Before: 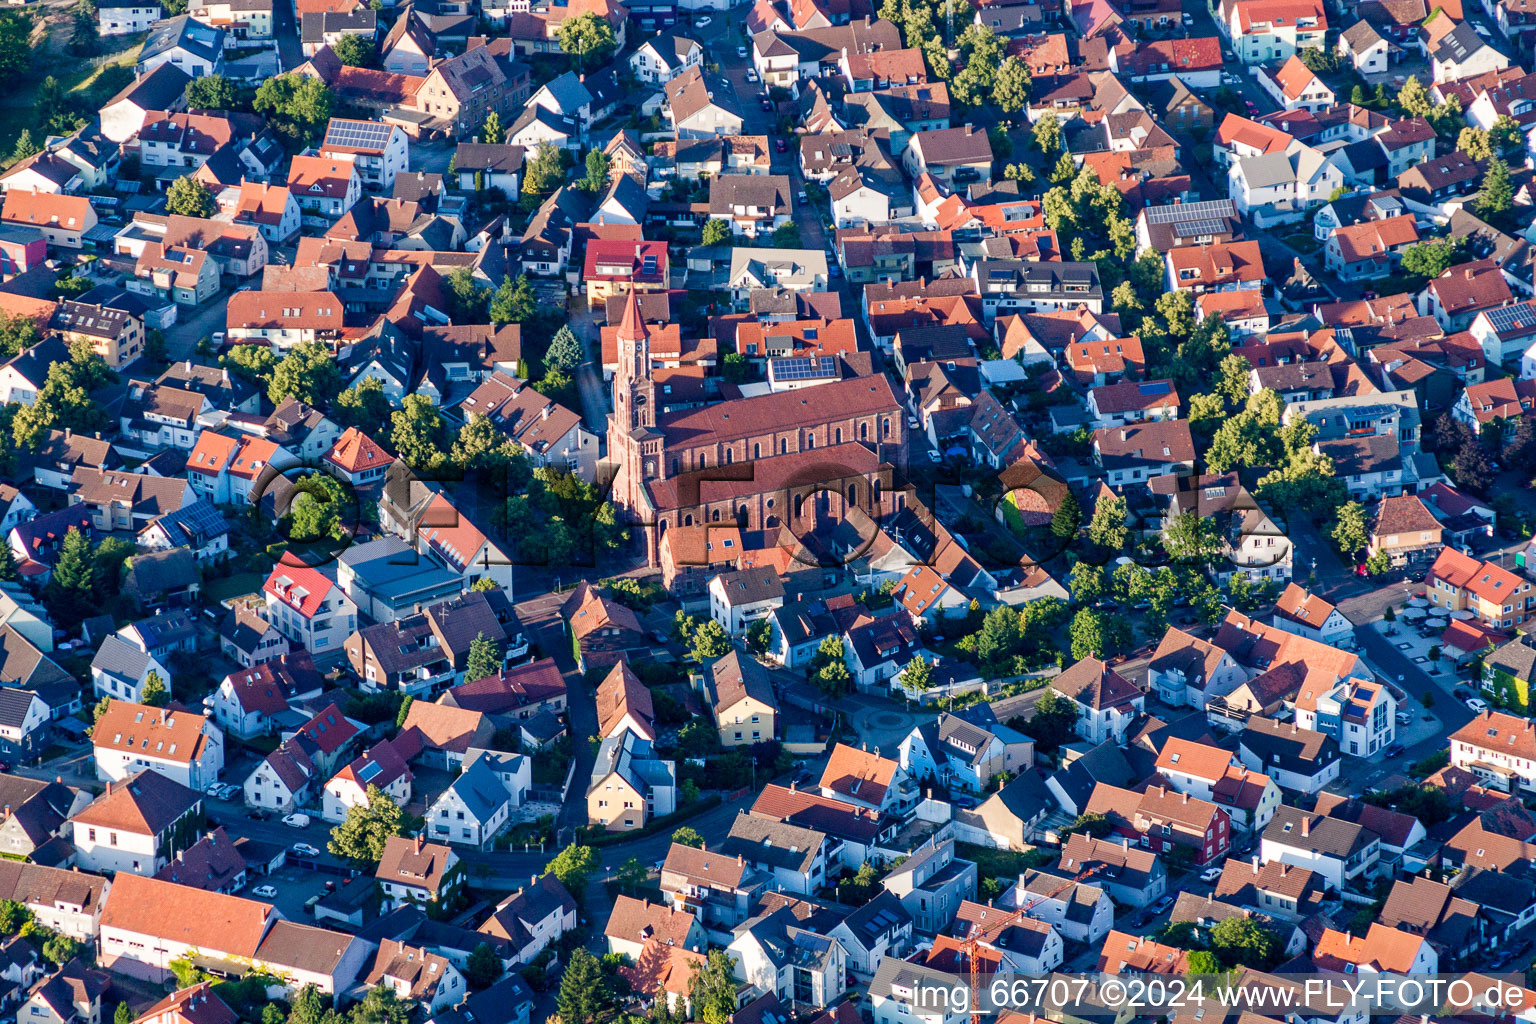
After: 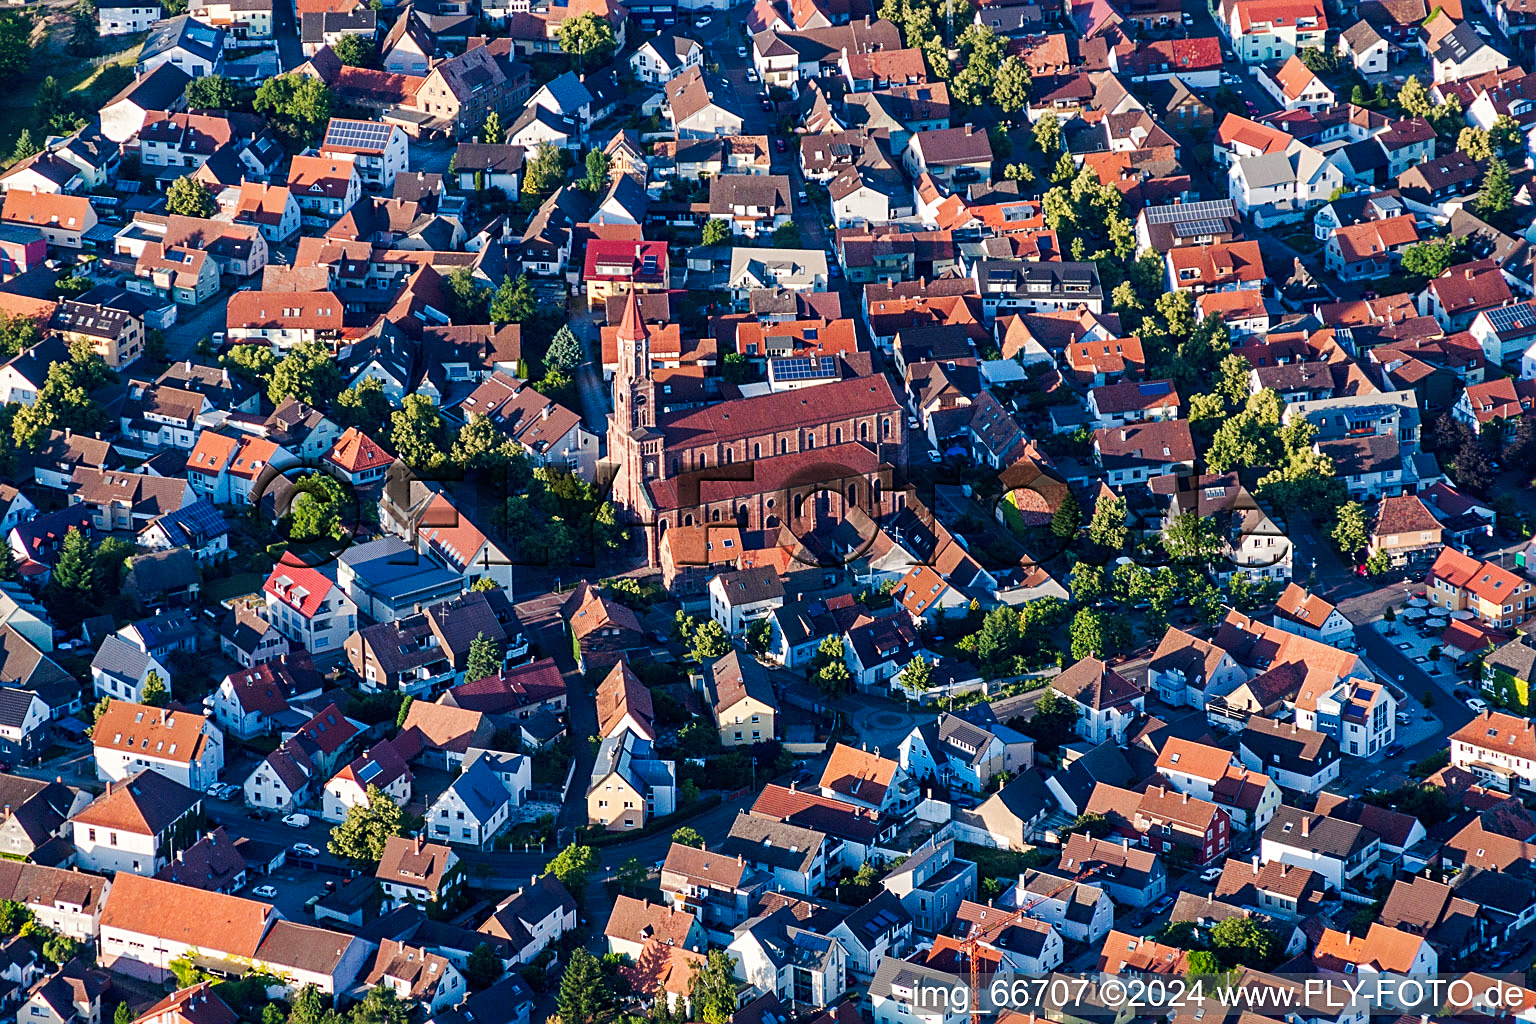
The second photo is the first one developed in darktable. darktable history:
sharpen: on, module defaults
tone curve: curves: ch0 [(0, 0) (0.003, 0.006) (0.011, 0.01) (0.025, 0.017) (0.044, 0.029) (0.069, 0.043) (0.1, 0.064) (0.136, 0.091) (0.177, 0.128) (0.224, 0.162) (0.277, 0.206) (0.335, 0.258) (0.399, 0.324) (0.468, 0.404) (0.543, 0.499) (0.623, 0.595) (0.709, 0.693) (0.801, 0.786) (0.898, 0.883) (1, 1)], preserve colors none
